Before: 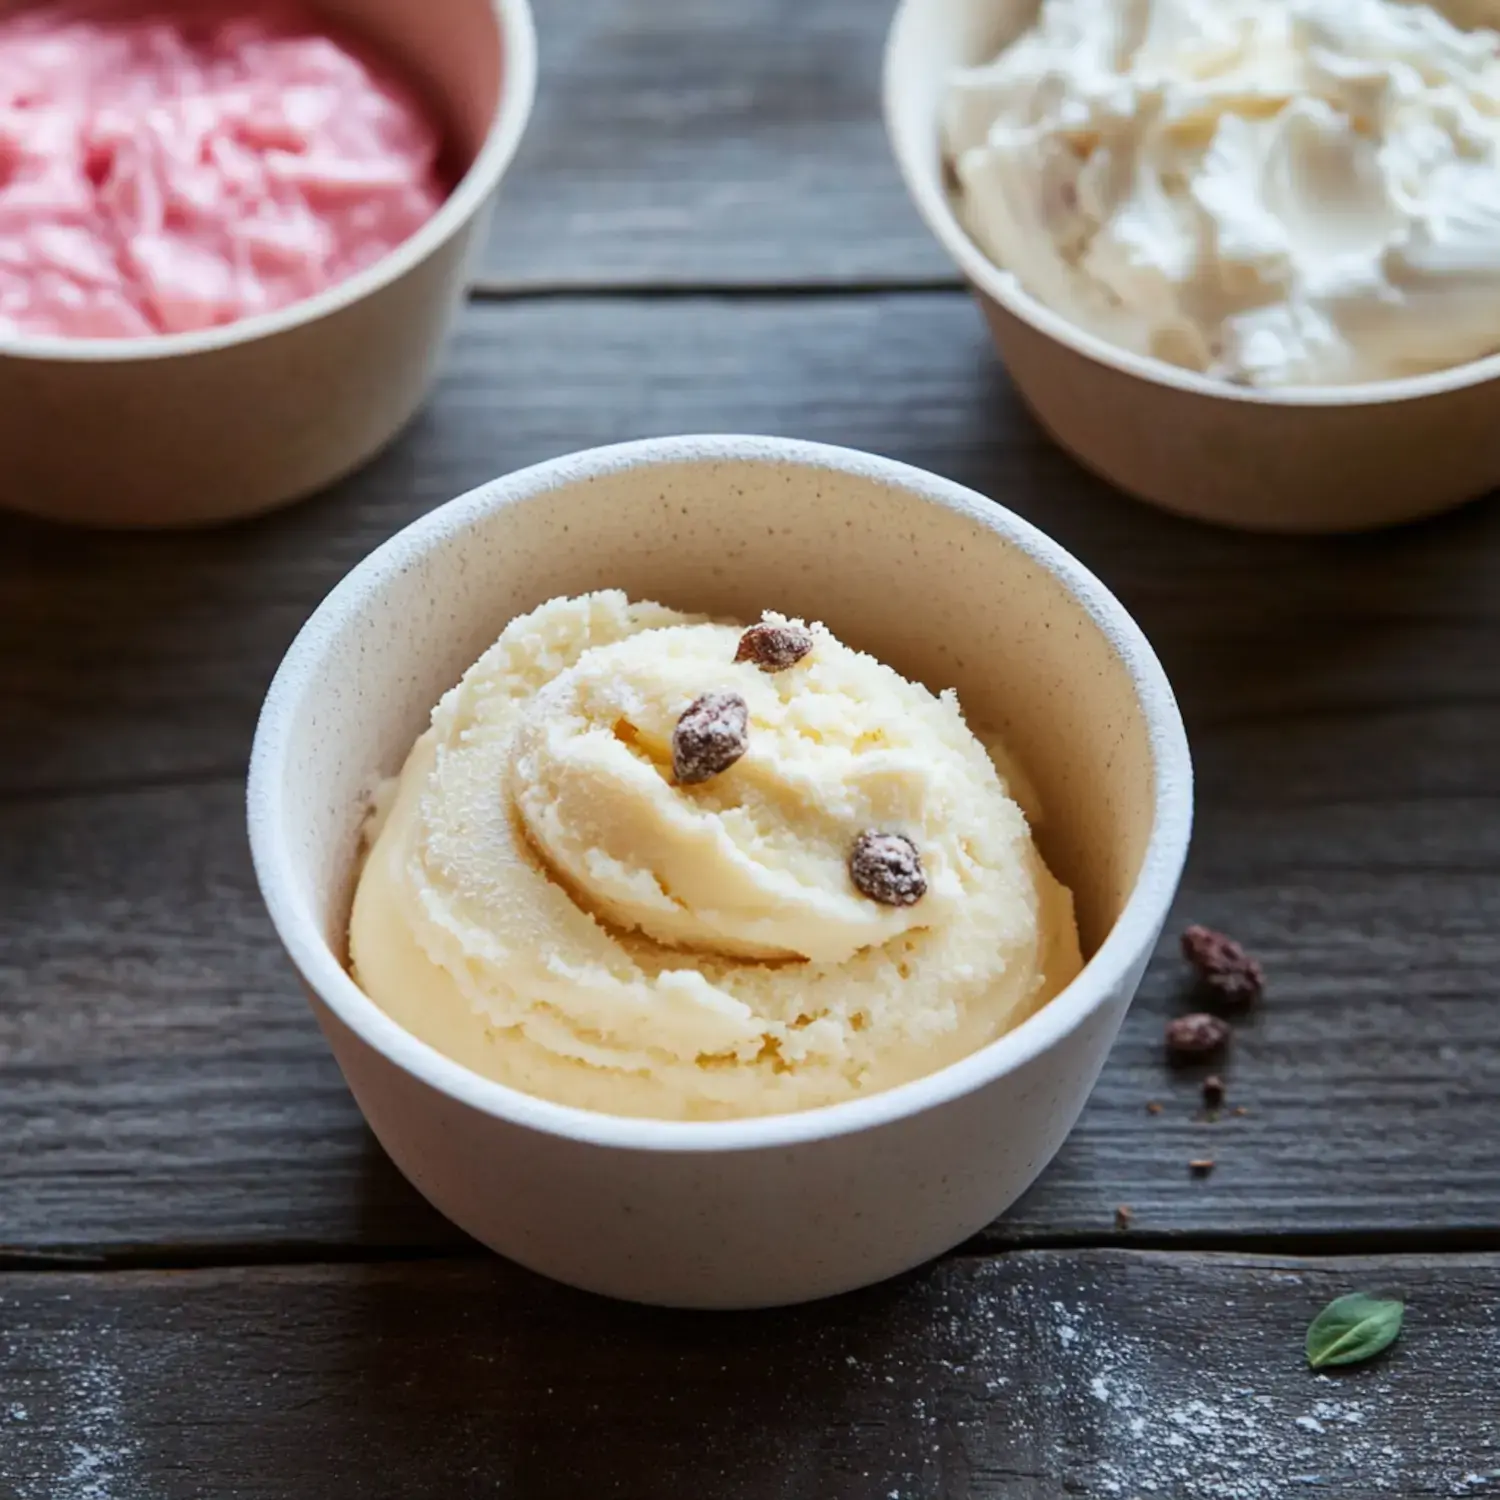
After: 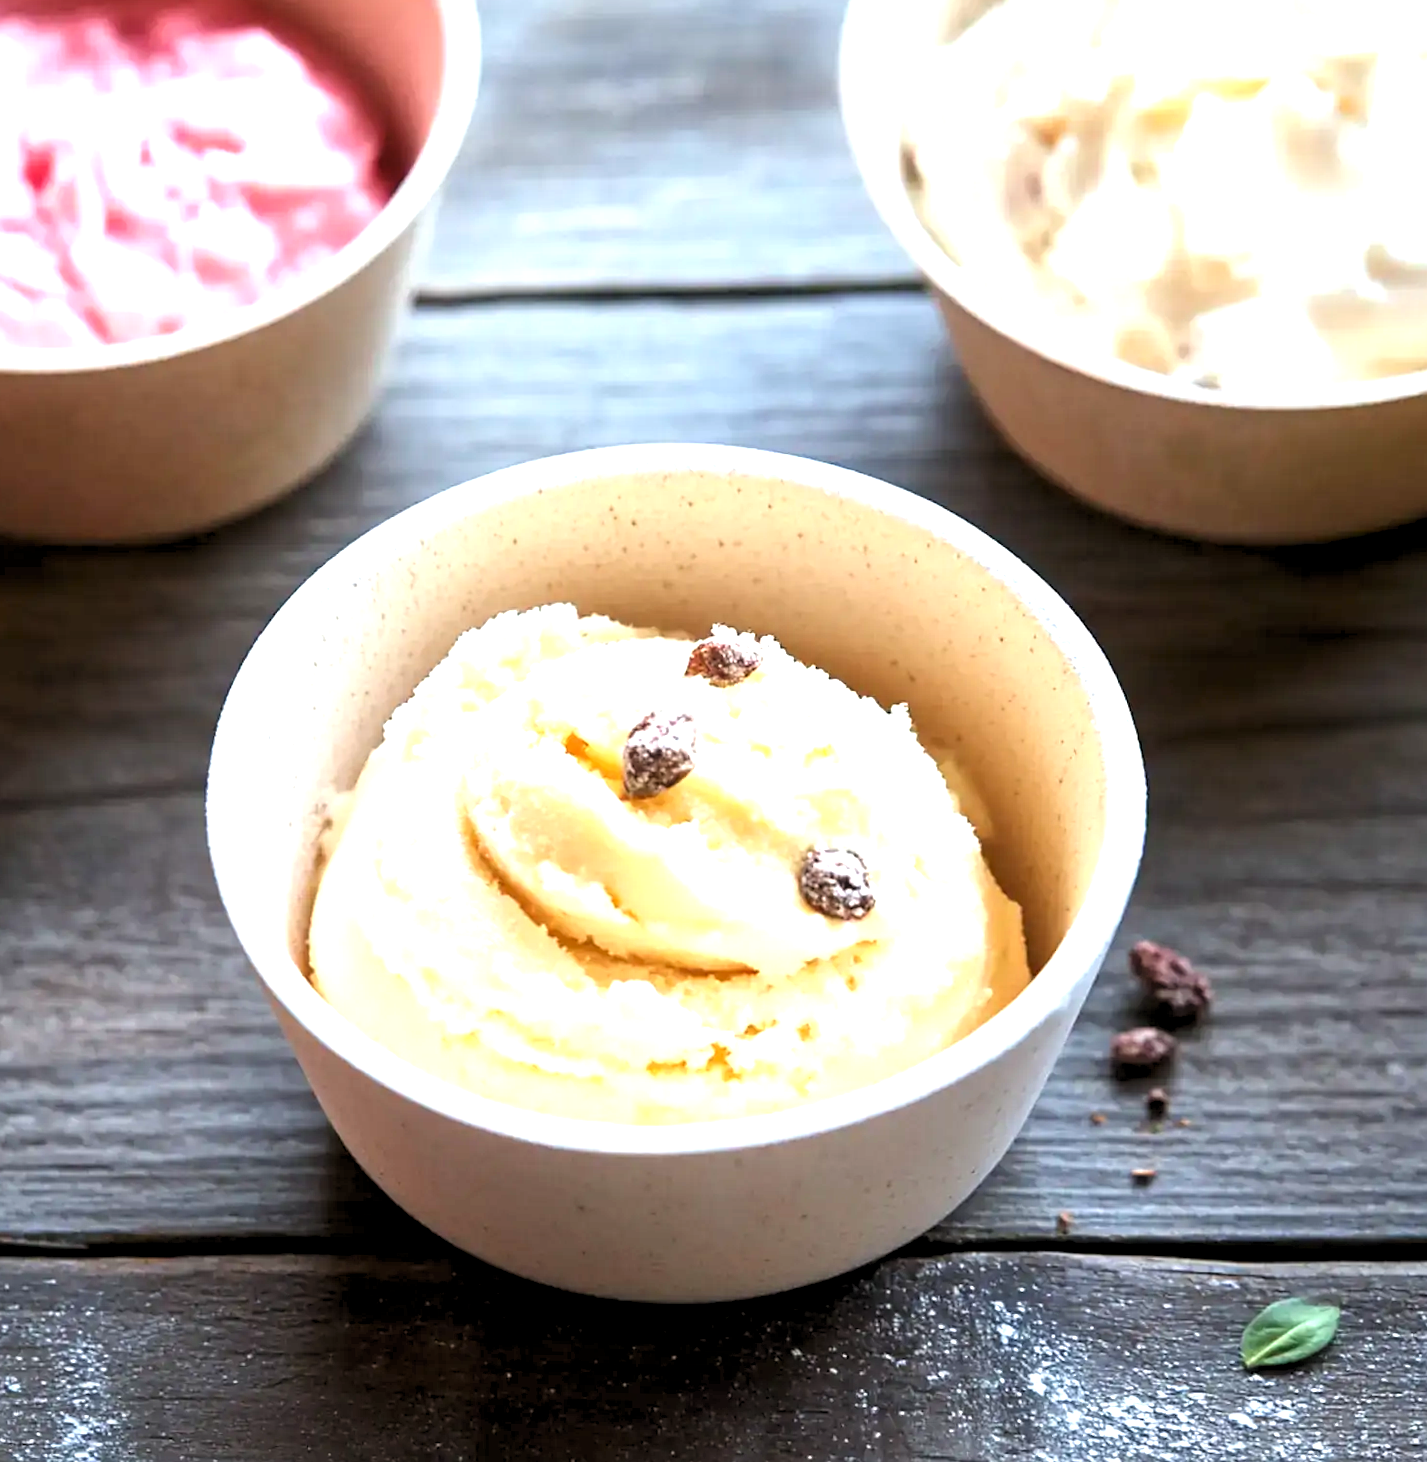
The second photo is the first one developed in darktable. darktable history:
sharpen: radius 1.559, amount 0.373, threshold 1.271
levels: levels [0.073, 0.497, 0.972]
rotate and perspective: rotation 0.074°, lens shift (vertical) 0.096, lens shift (horizontal) -0.041, crop left 0.043, crop right 0.952, crop top 0.024, crop bottom 0.979
exposure: black level correction 0, exposure 1.3 EV, compensate exposure bias true, compensate highlight preservation false
